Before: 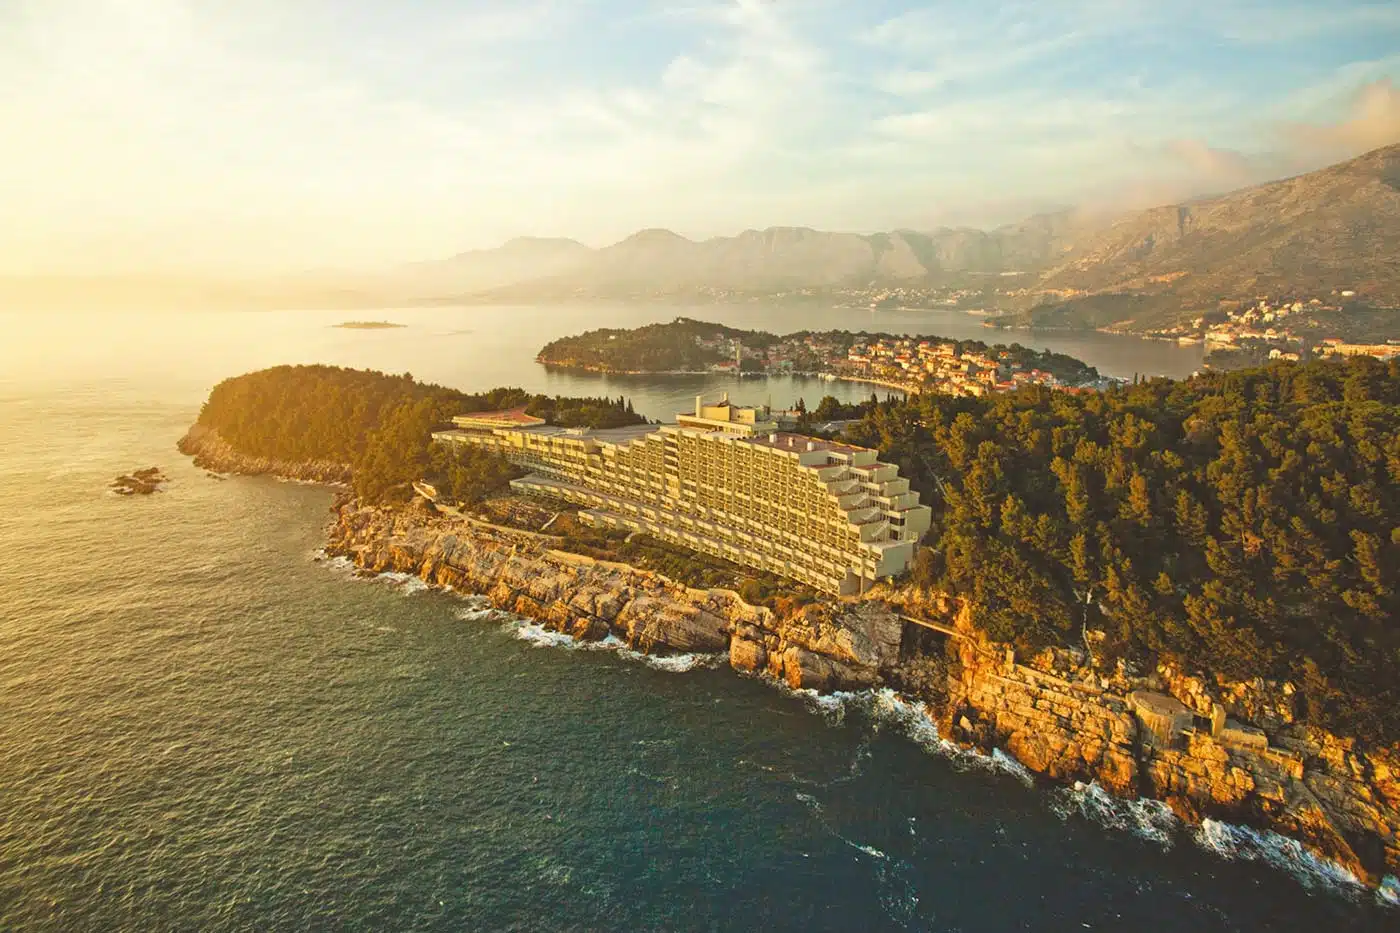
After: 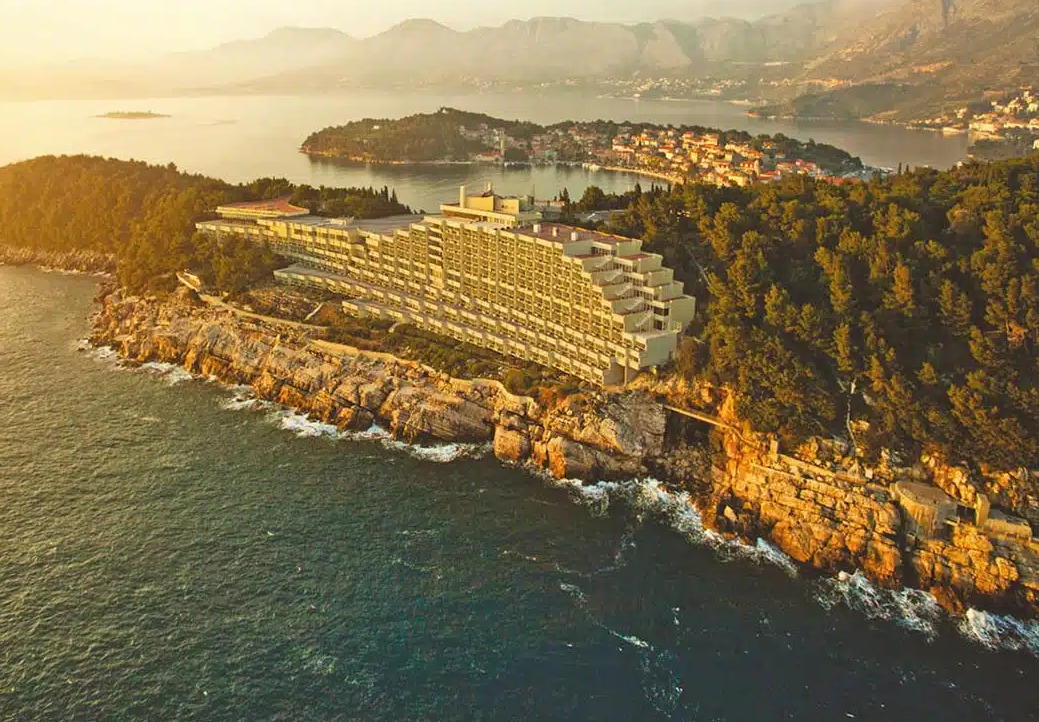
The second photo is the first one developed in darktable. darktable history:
crop: left 16.88%, top 22.562%, right 8.905%
